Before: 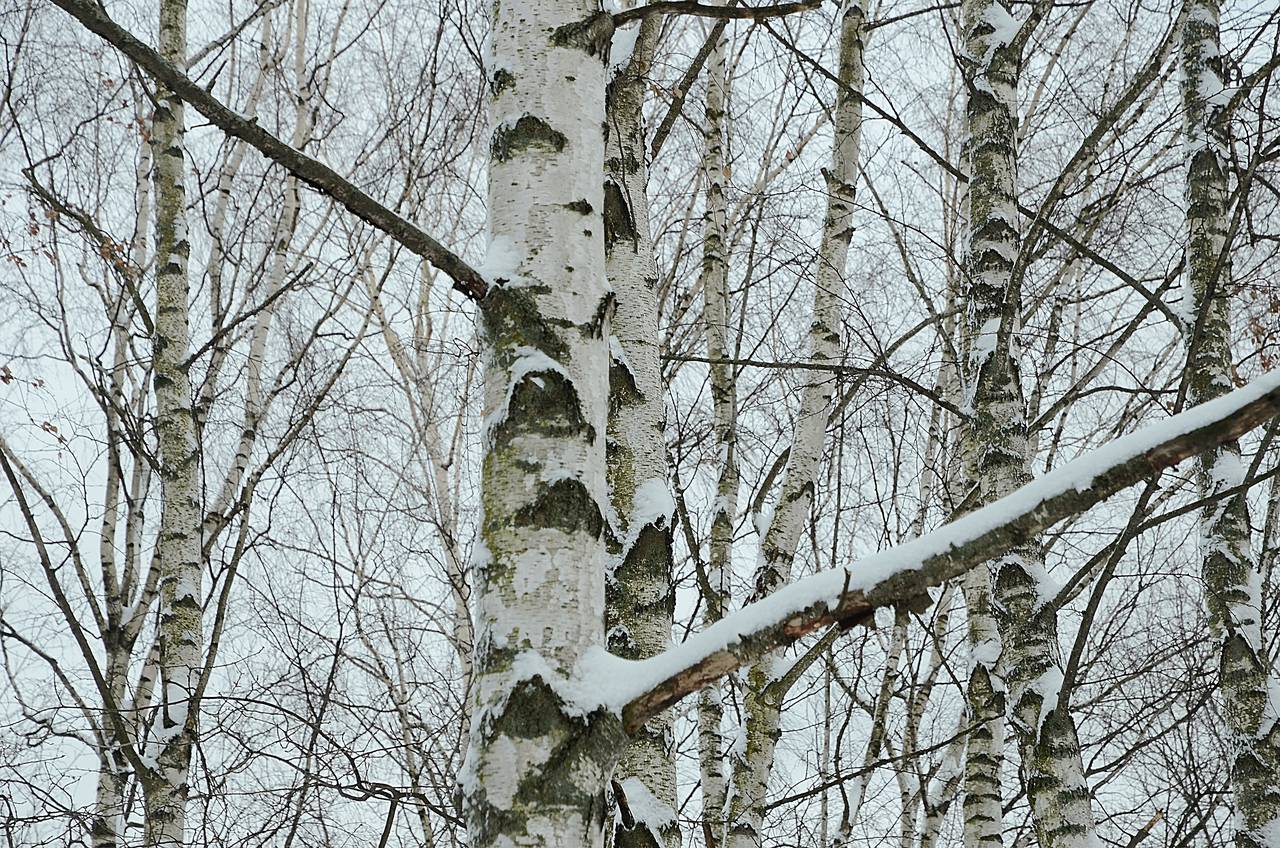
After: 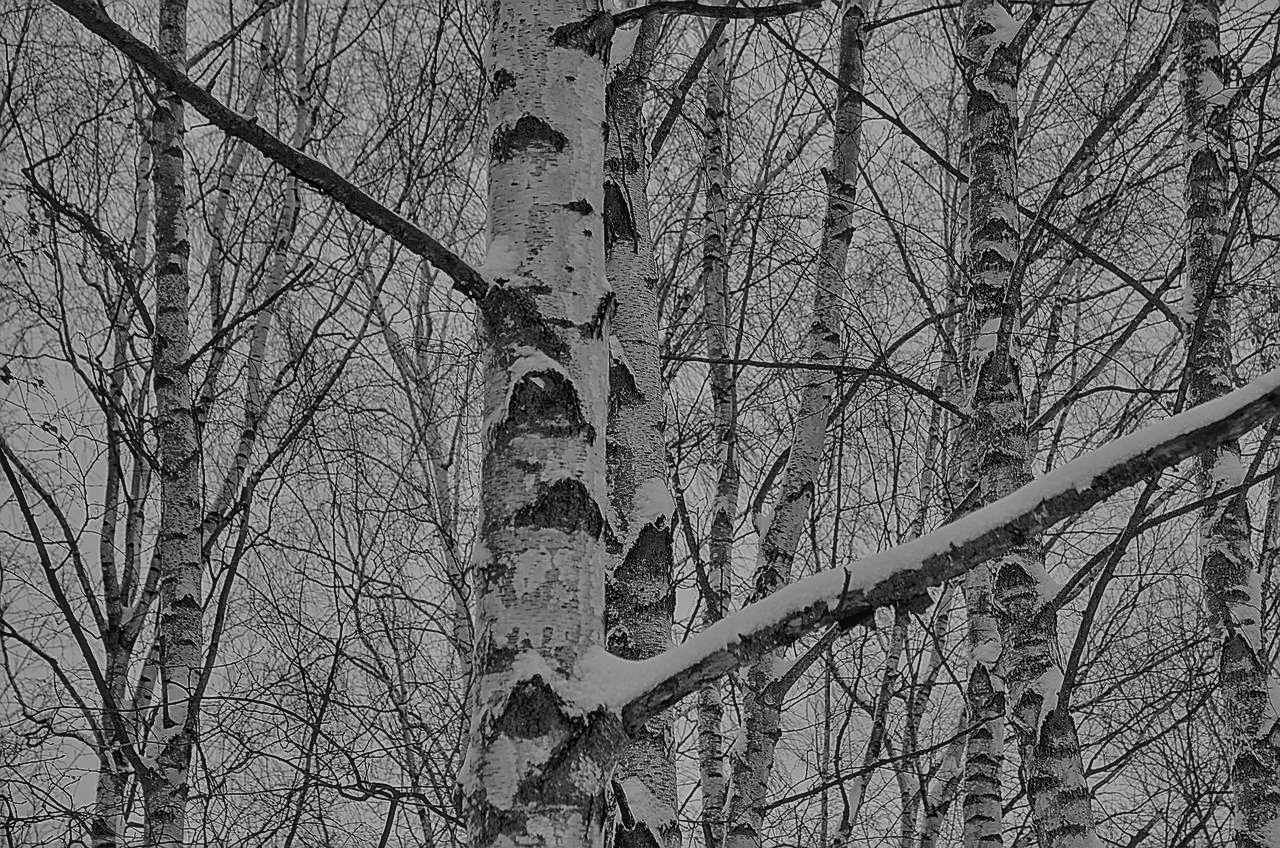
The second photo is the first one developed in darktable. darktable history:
sharpen: on, module defaults
local contrast: detail 130%
fill light: exposure -2 EV, width 8.6
color balance rgb: shadows lift › chroma 2%, shadows lift › hue 247.2°, power › chroma 0.3%, power › hue 25.2°, highlights gain › chroma 3%, highlights gain › hue 60°, global offset › luminance 2%, perceptual saturation grading › global saturation 20%, perceptual saturation grading › highlights -20%, perceptual saturation grading › shadows 30%
shadows and highlights: shadows 80.73, white point adjustment -9.07, highlights -61.46, soften with gaussian
white balance: red 1.066, blue 1.119
monochrome: a 79.32, b 81.83, size 1.1
tone equalizer: -7 EV 0.15 EV, -6 EV 0.6 EV, -5 EV 1.15 EV, -4 EV 1.33 EV, -3 EV 1.15 EV, -2 EV 0.6 EV, -1 EV 0.15 EV, mask exposure compensation -0.5 EV
